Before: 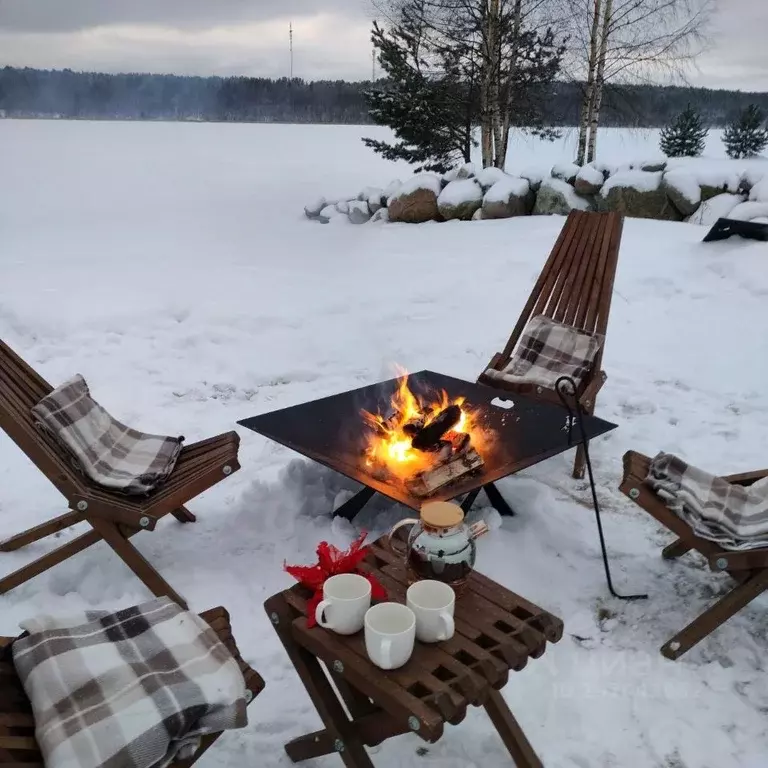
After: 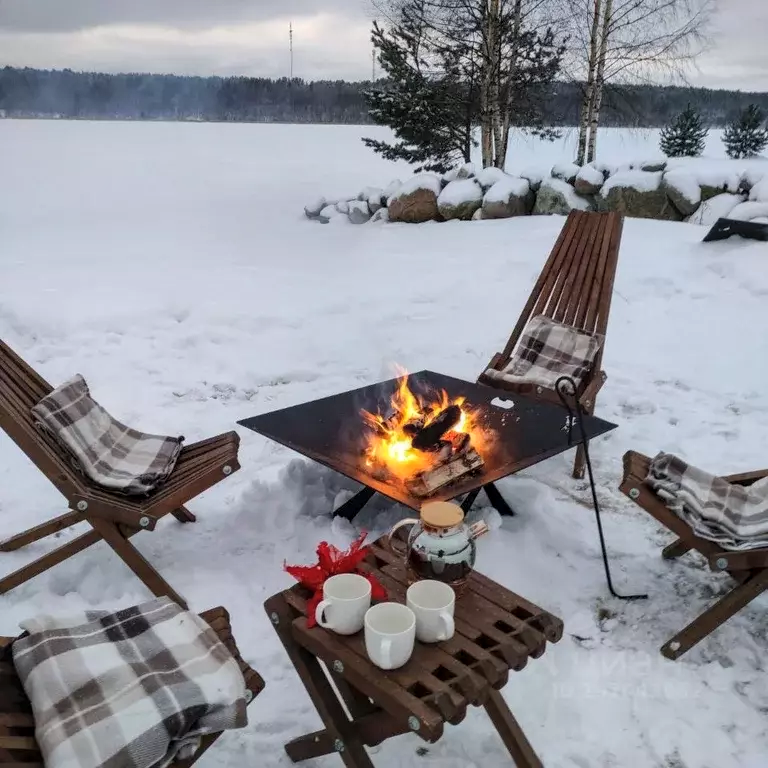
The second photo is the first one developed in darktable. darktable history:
local contrast: on, module defaults
contrast brightness saturation: contrast 0.054, brightness 0.068, saturation 0.01
